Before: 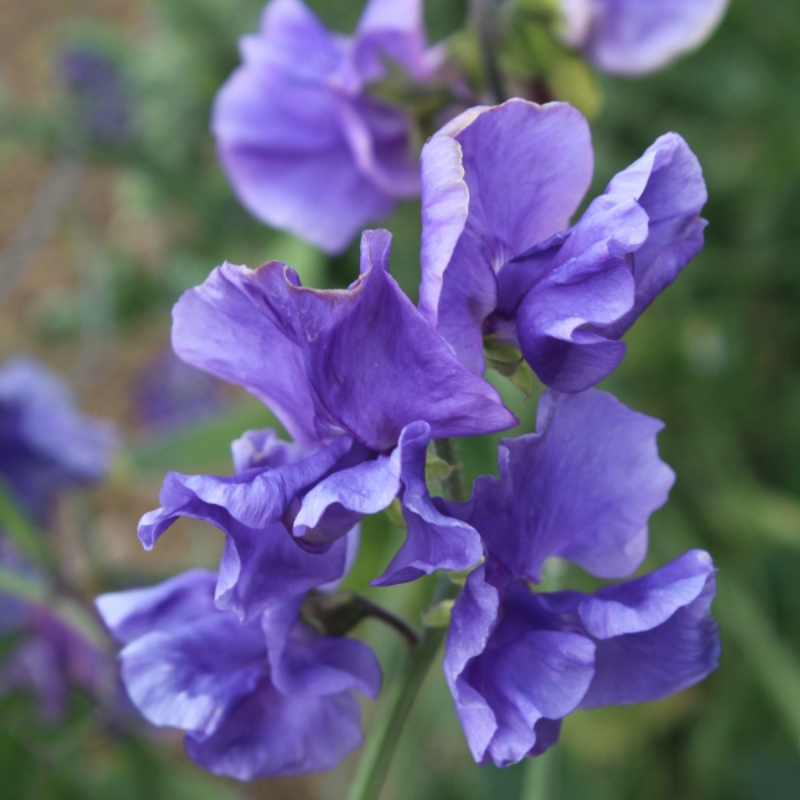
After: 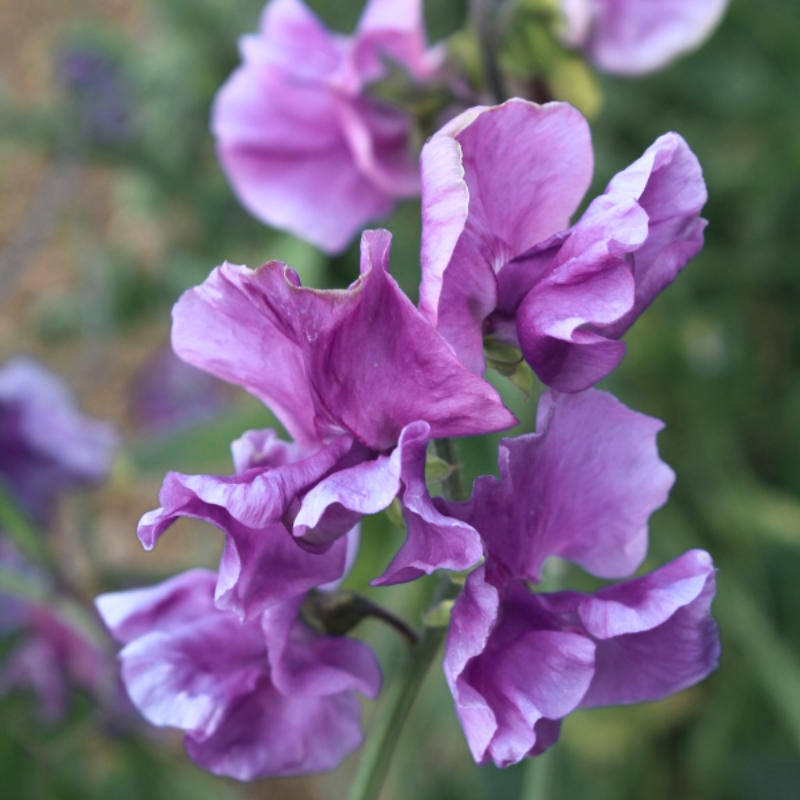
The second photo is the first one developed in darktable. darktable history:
white balance: red 1.004, blue 1.024
color zones: curves: ch0 [(0.018, 0.548) (0.224, 0.64) (0.425, 0.447) (0.675, 0.575) (0.732, 0.579)]; ch1 [(0.066, 0.487) (0.25, 0.5) (0.404, 0.43) (0.75, 0.421) (0.956, 0.421)]; ch2 [(0.044, 0.561) (0.215, 0.465) (0.399, 0.544) (0.465, 0.548) (0.614, 0.447) (0.724, 0.43) (0.882, 0.623) (0.956, 0.632)]
